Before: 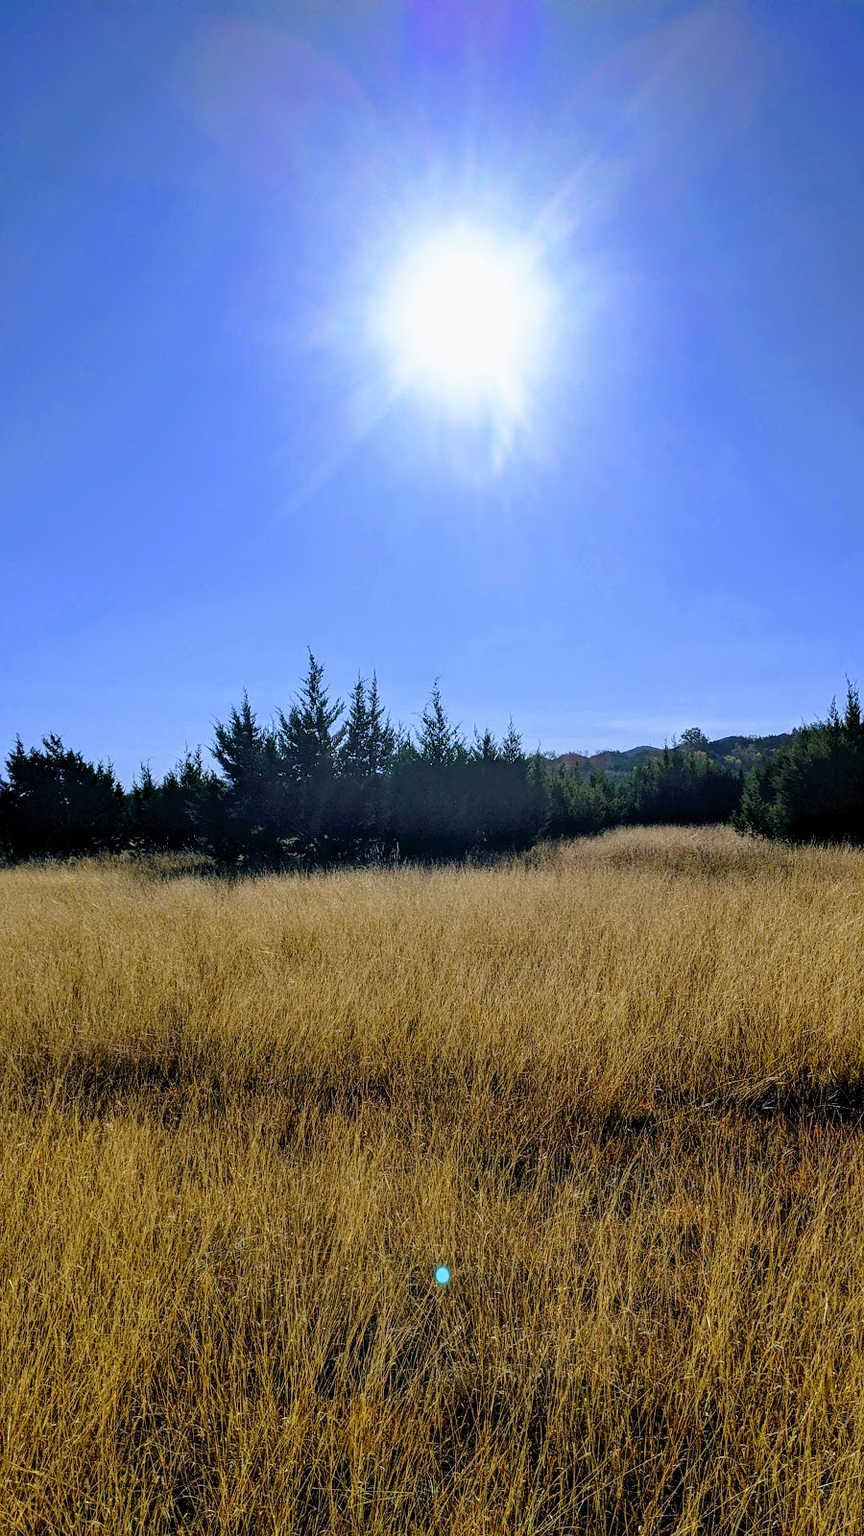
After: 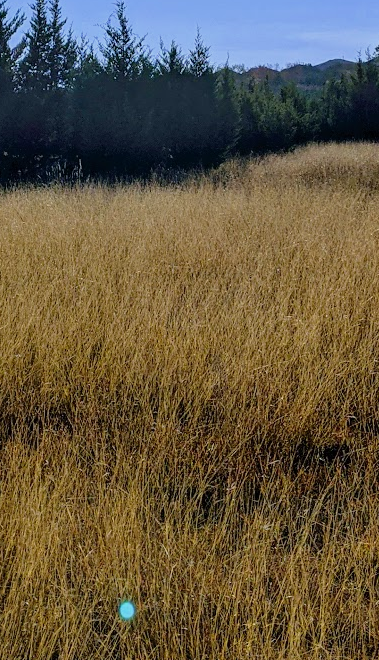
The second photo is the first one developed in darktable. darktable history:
crop: left 37.178%, top 44.896%, right 20.644%, bottom 13.797%
tone equalizer: edges refinement/feathering 500, mask exposure compensation -1.57 EV, preserve details no
exposure: exposure -0.217 EV, compensate highlight preservation false
